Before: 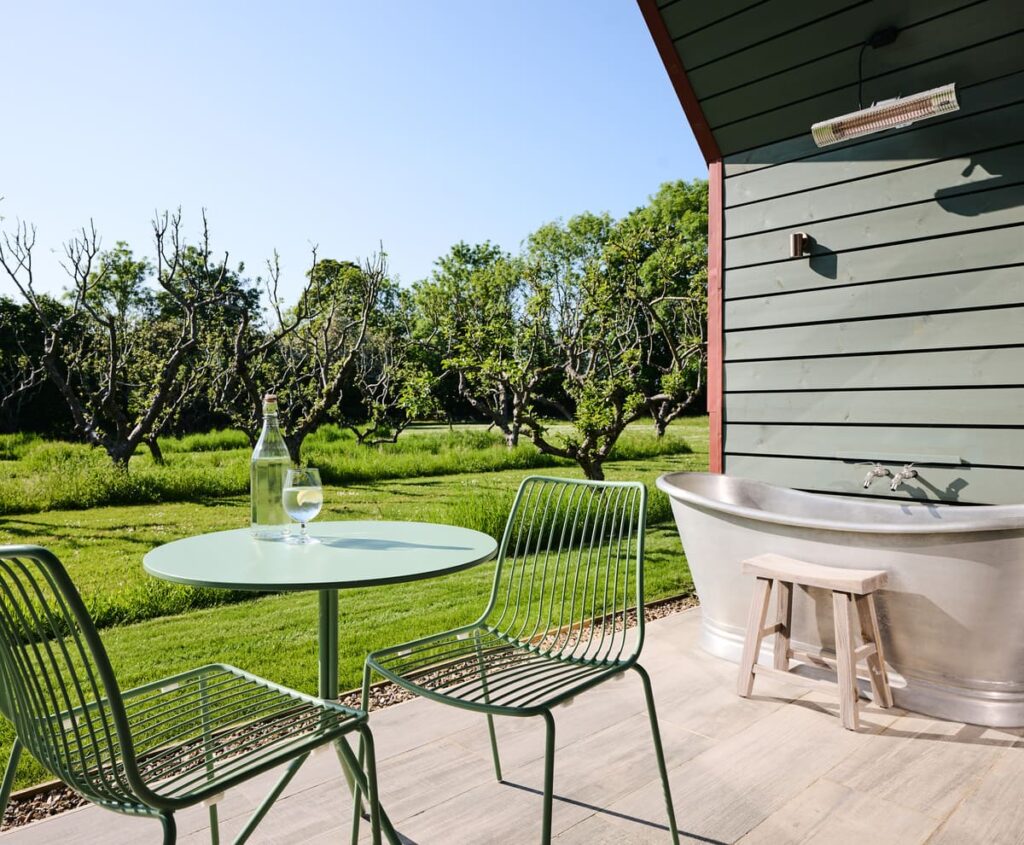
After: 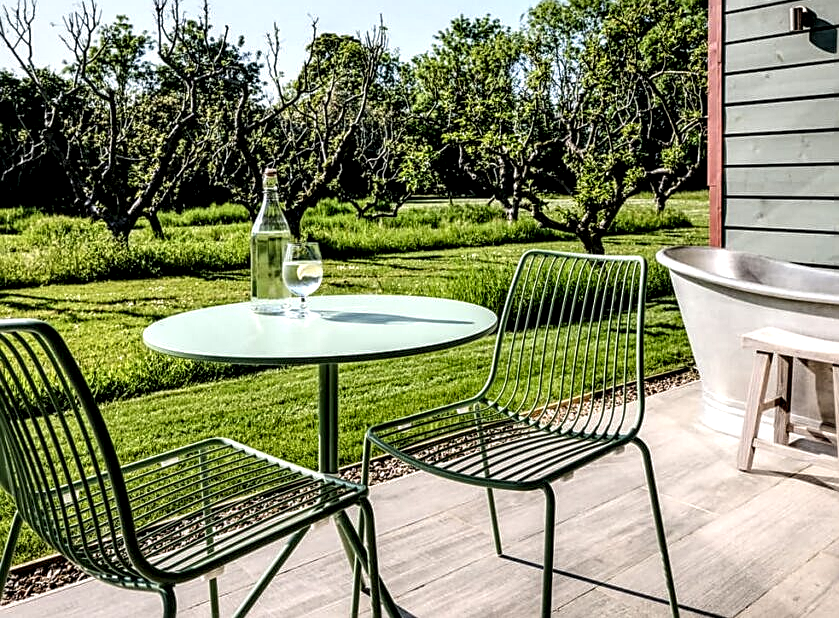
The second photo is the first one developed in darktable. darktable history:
crop: top 26.854%, right 18.013%
sharpen: amount 0.491
local contrast: detail 205%
